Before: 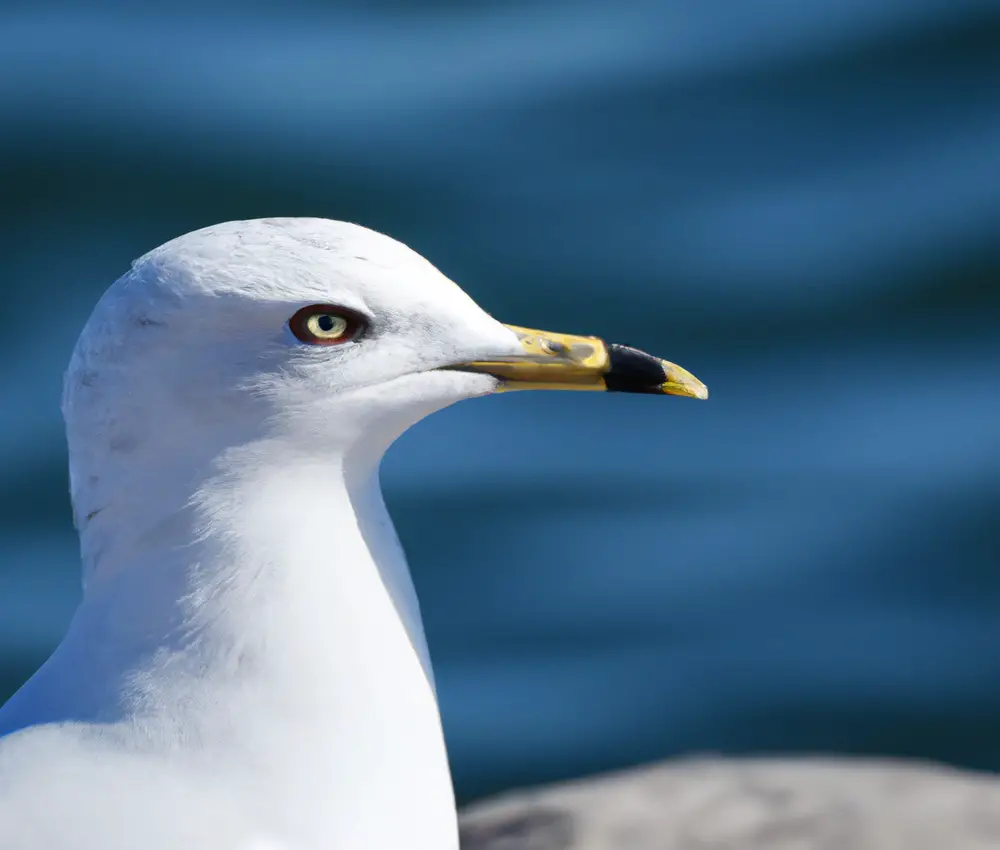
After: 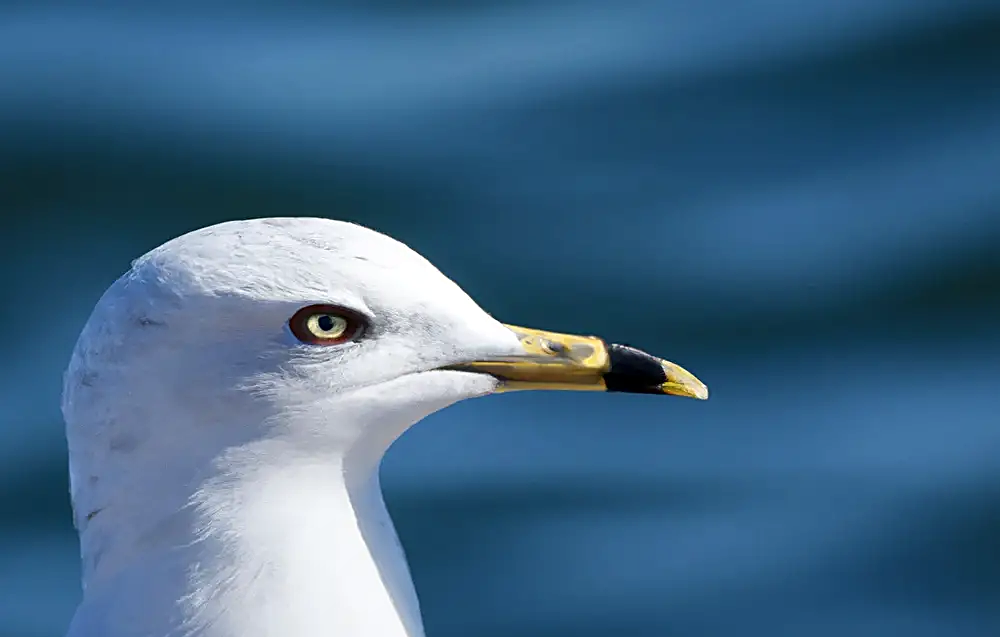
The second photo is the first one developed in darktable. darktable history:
sharpen: on, module defaults
crop: bottom 24.985%
local contrast: mode bilateral grid, contrast 19, coarseness 51, detail 119%, midtone range 0.2
